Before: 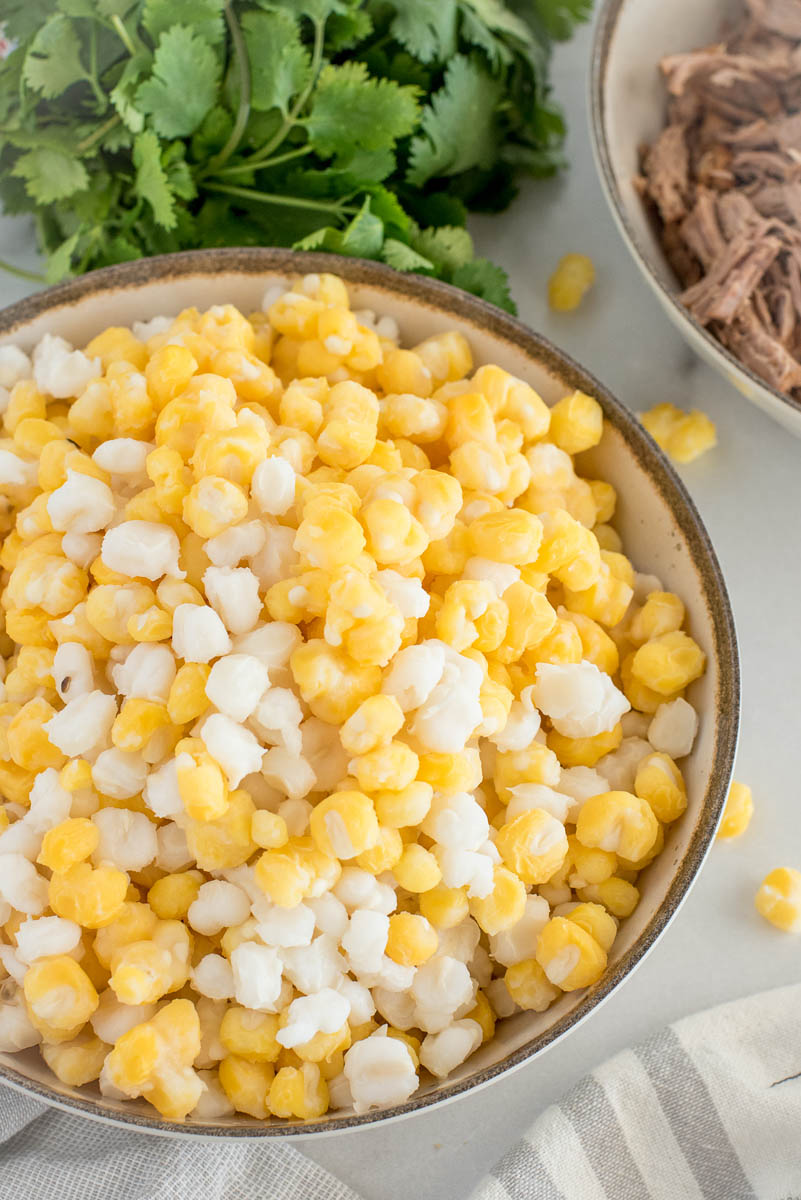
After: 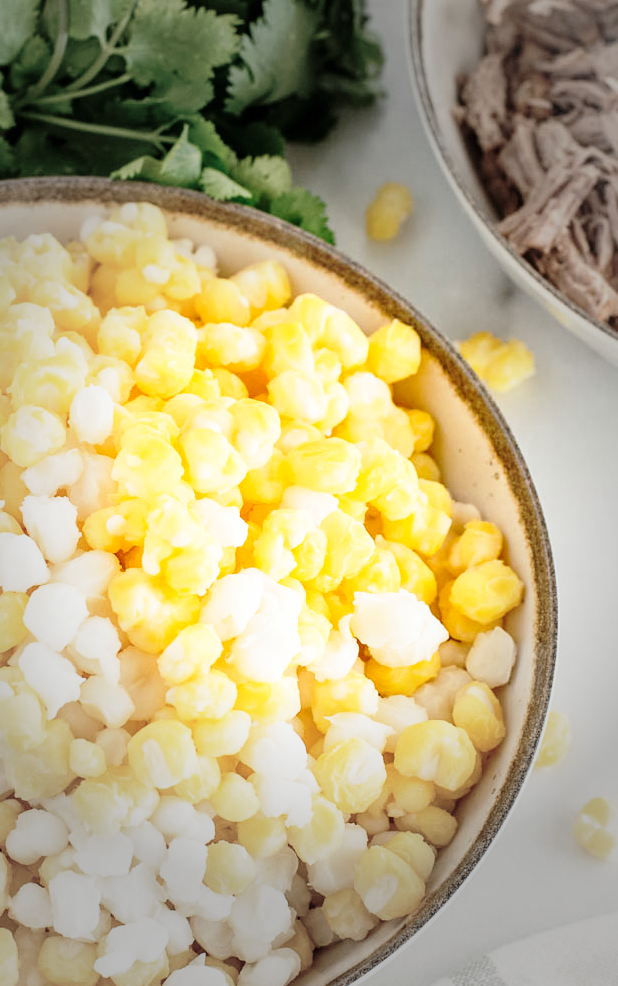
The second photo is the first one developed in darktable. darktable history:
base curve: curves: ch0 [(0, 0) (0.036, 0.037) (0.121, 0.228) (0.46, 0.76) (0.859, 0.983) (1, 1)], preserve colors none
vignetting: fall-off start 39.12%, fall-off radius 40.99%
crop: left 22.798%, top 5.922%, bottom 11.881%
